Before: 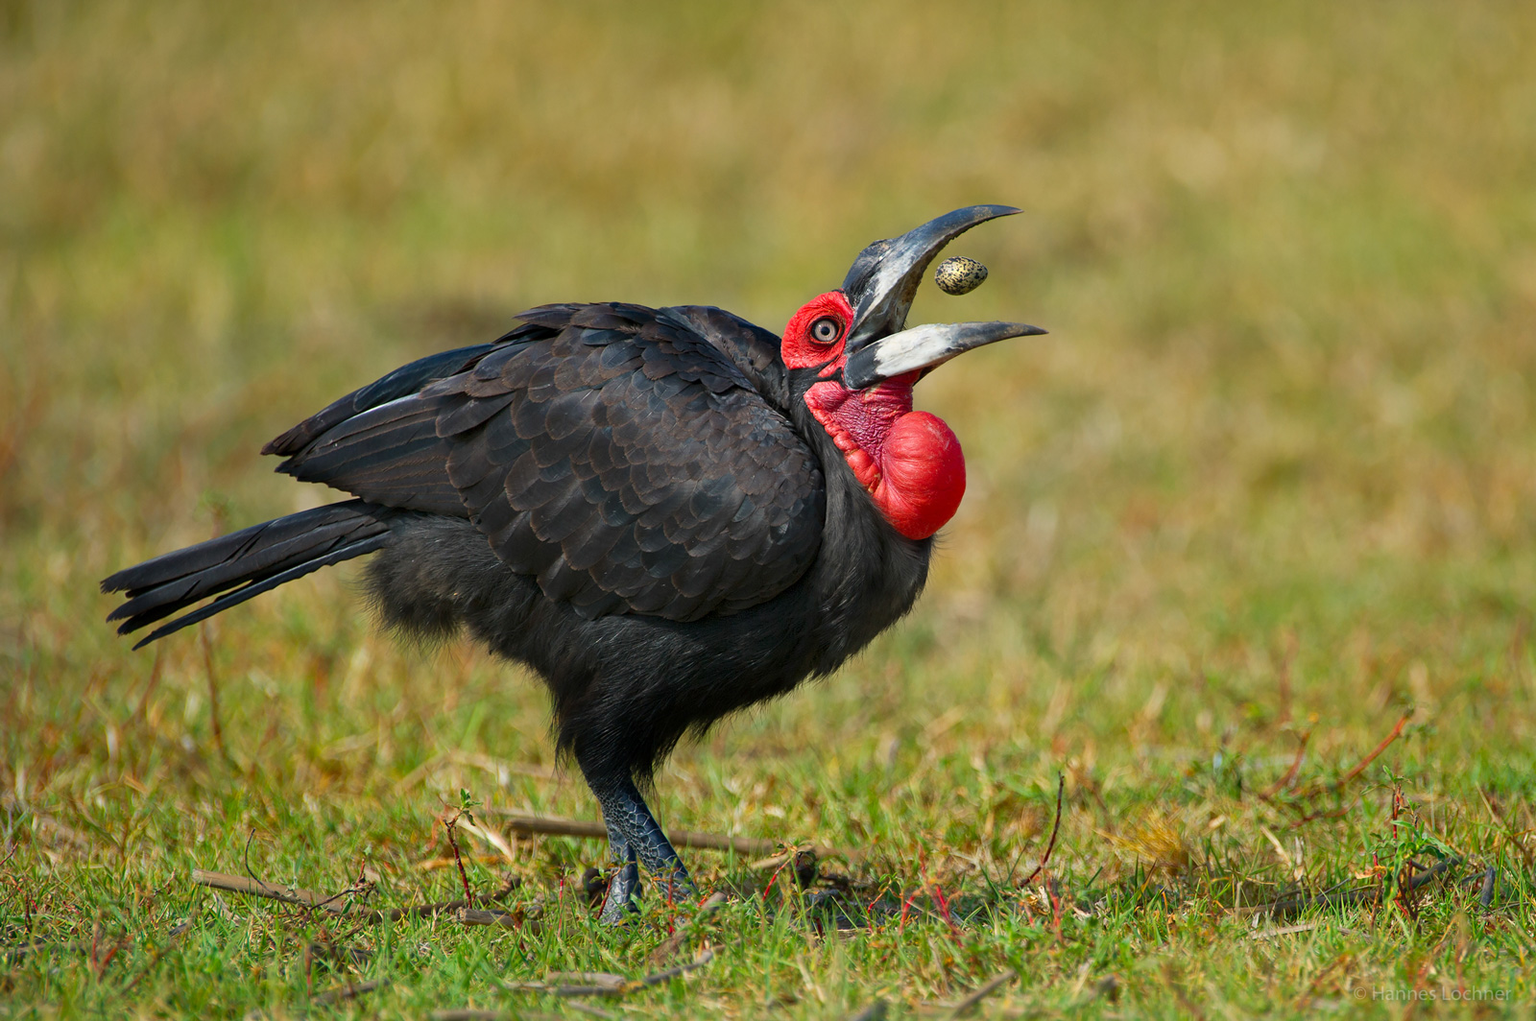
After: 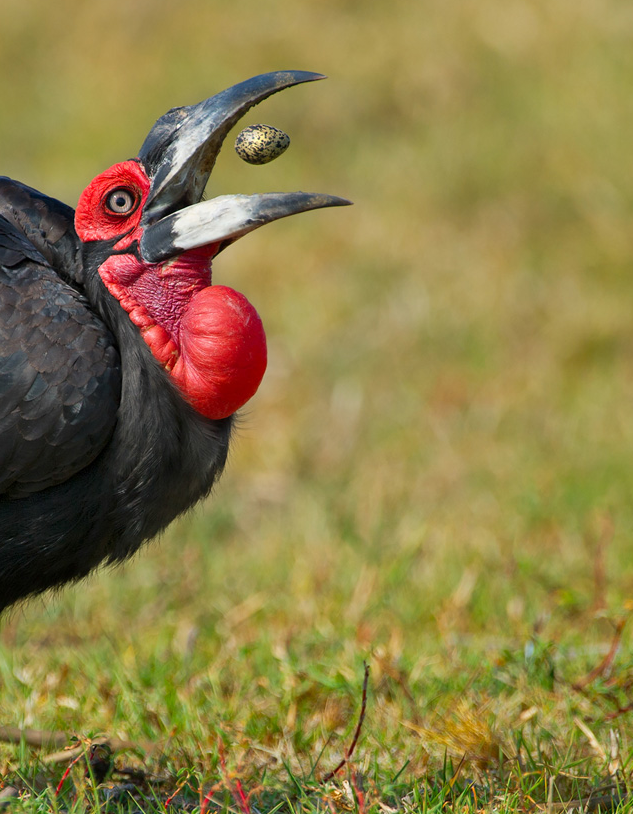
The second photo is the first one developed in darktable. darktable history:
crop: left 46.194%, top 13.458%, right 14.203%, bottom 10.03%
